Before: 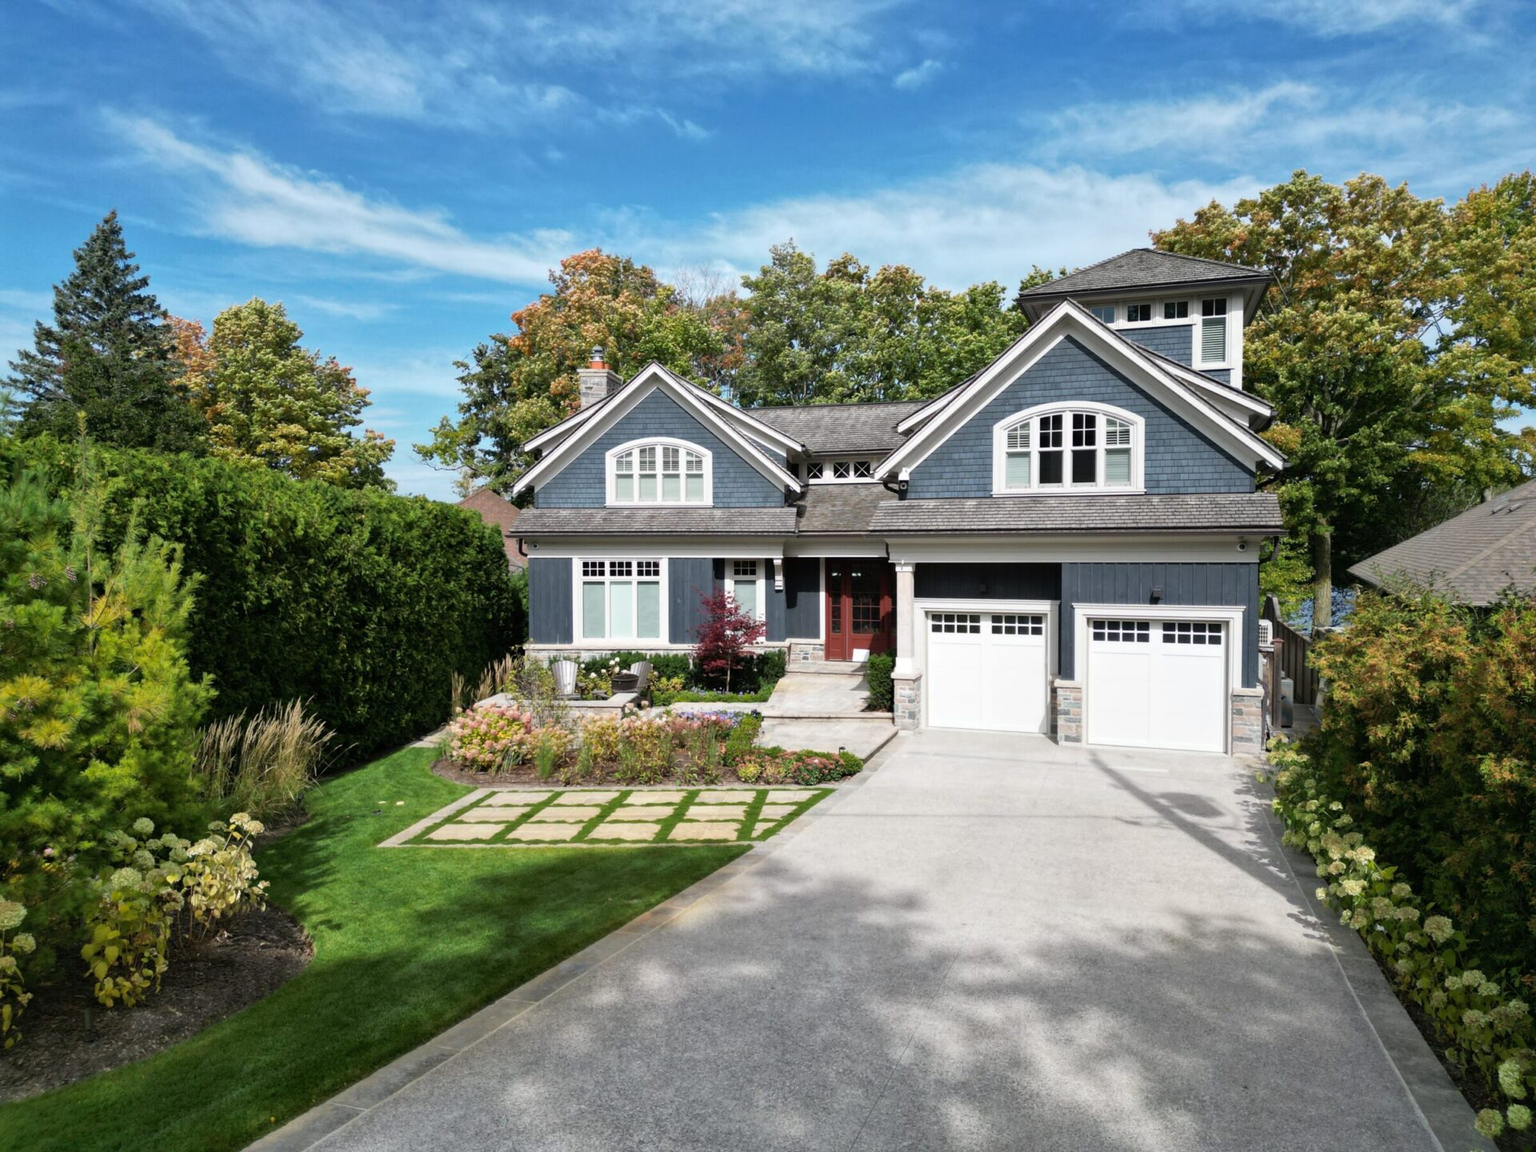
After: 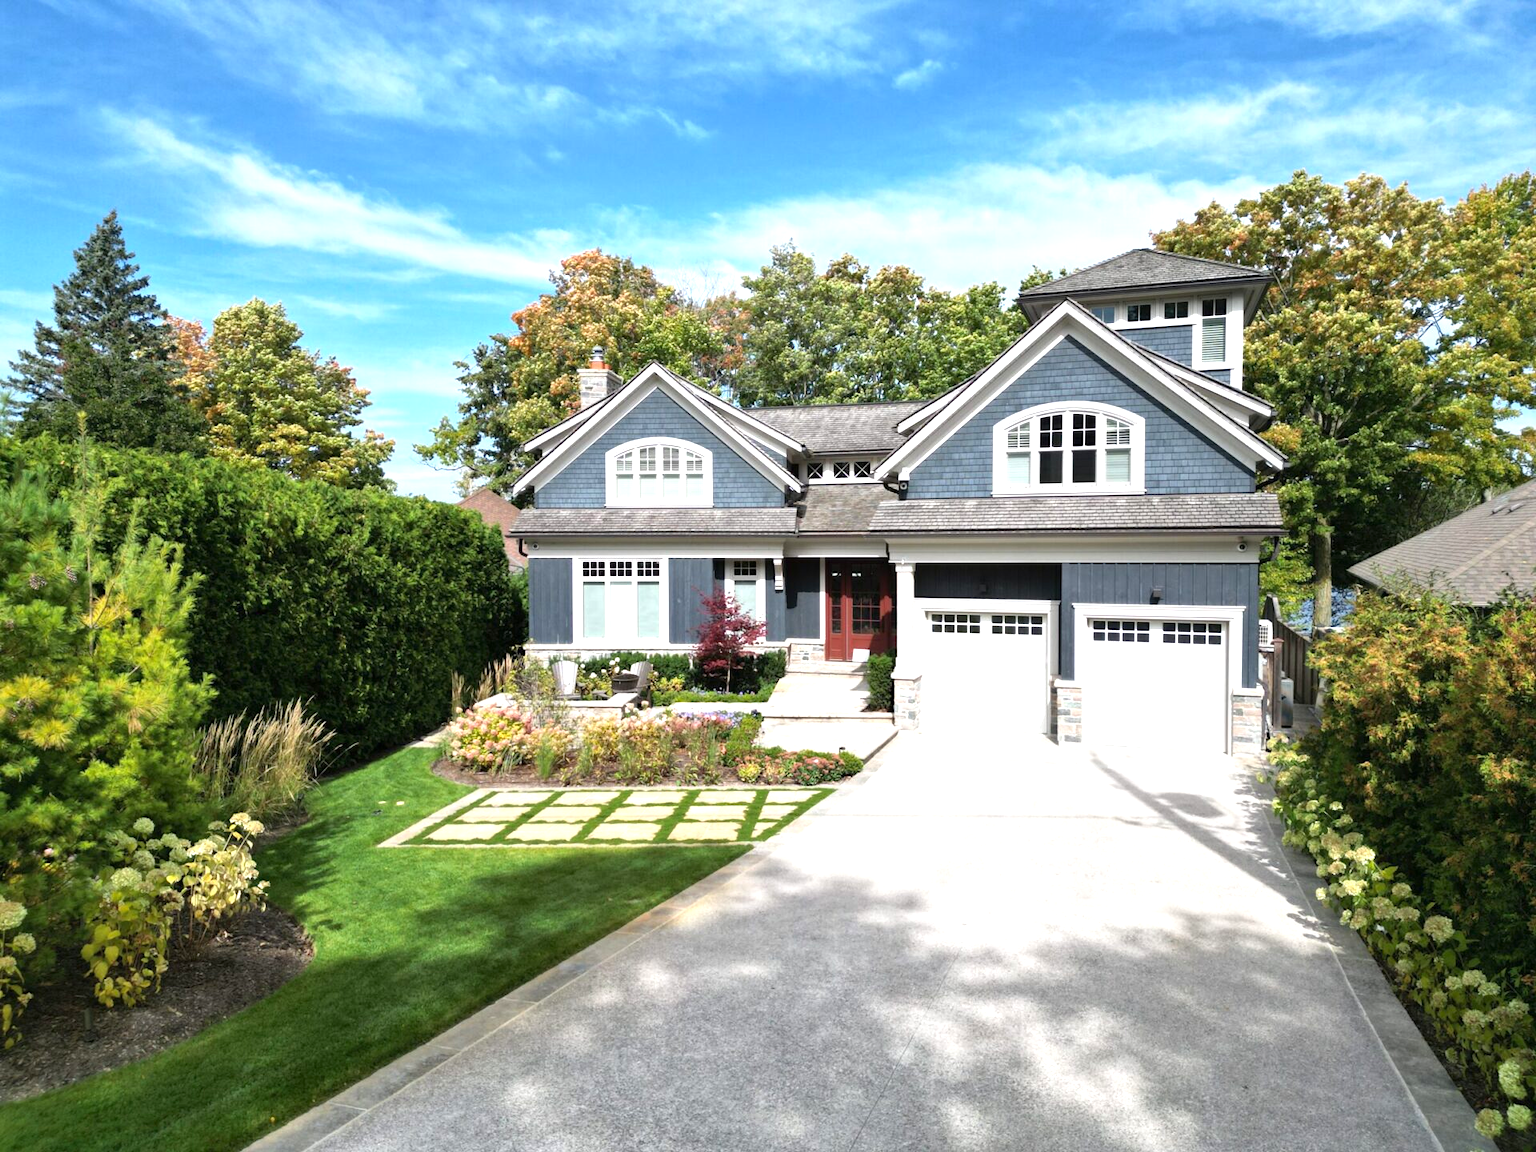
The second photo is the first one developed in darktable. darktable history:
exposure: exposure 0.768 EV, compensate highlight preservation false
